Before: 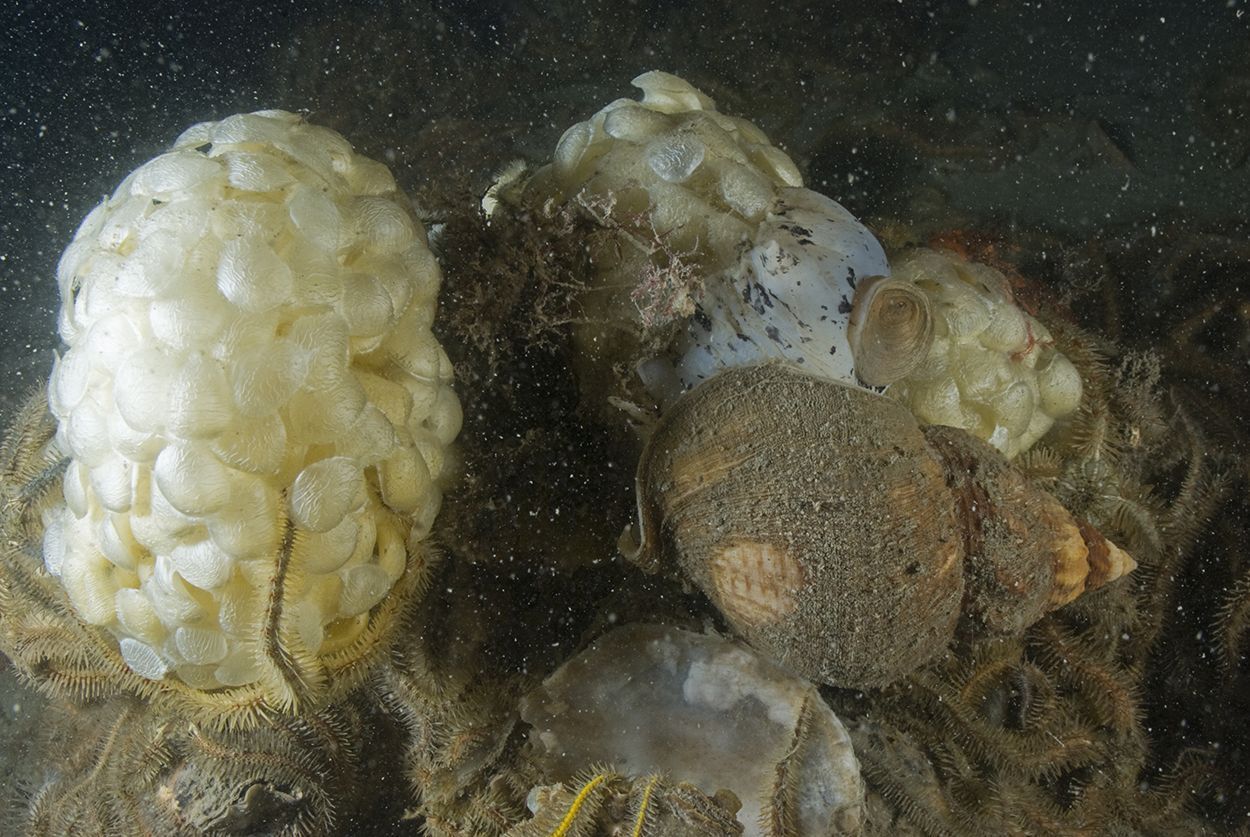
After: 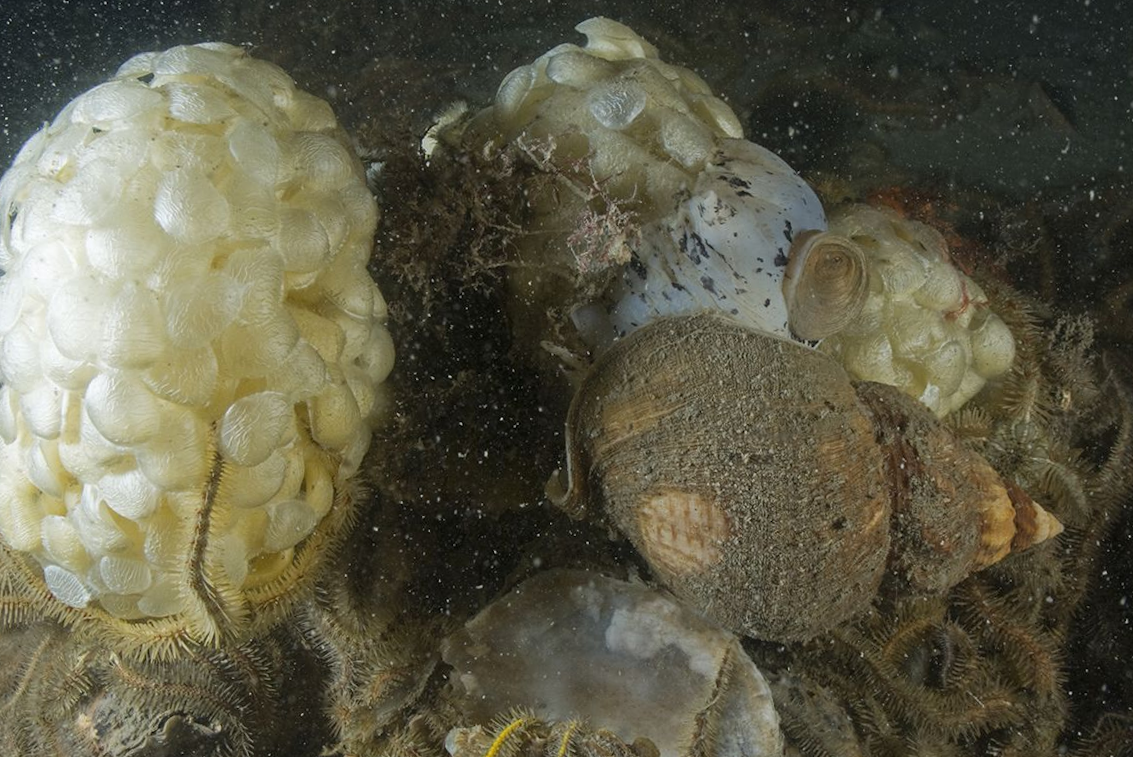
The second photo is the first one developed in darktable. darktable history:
crop and rotate: angle -2.06°, left 3.138%, top 4.345%, right 1.38%, bottom 0.419%
tone equalizer: on, module defaults
